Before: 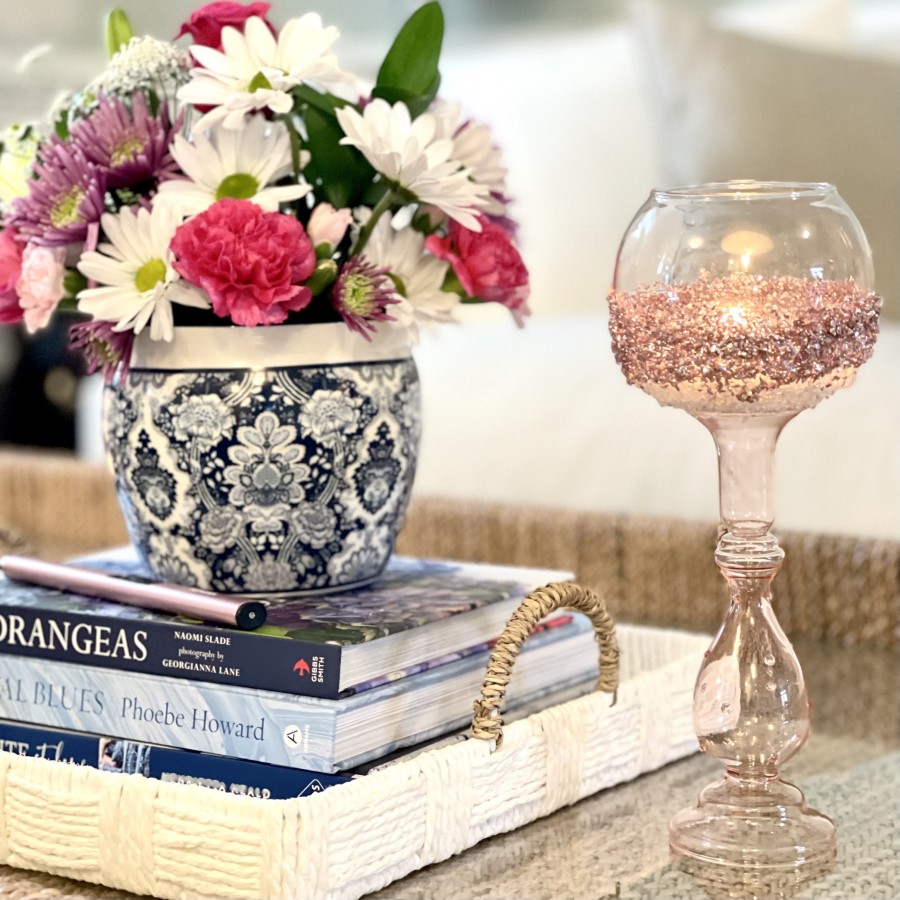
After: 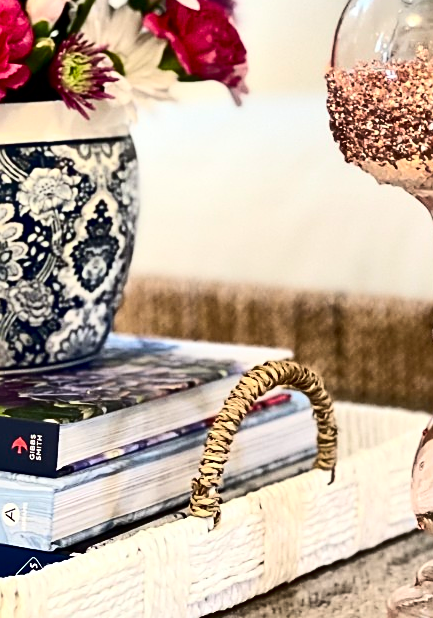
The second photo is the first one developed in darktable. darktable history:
crop: left 31.374%, top 24.766%, right 20.47%, bottom 6.497%
sharpen: on, module defaults
shadows and highlights: radius 119, shadows 42.58, highlights -61.92, highlights color adjustment 0.295%, soften with gaussian
contrast brightness saturation: contrast 0.315, brightness -0.065, saturation 0.169
